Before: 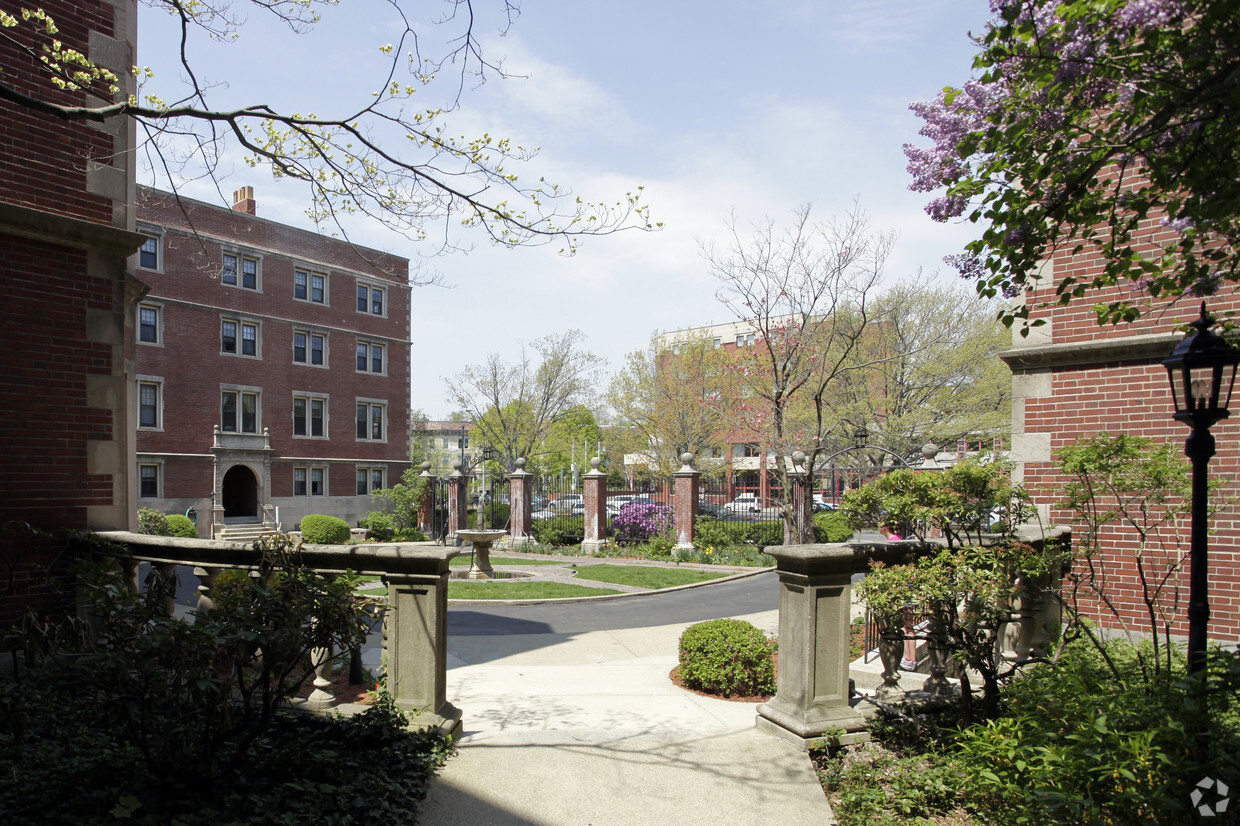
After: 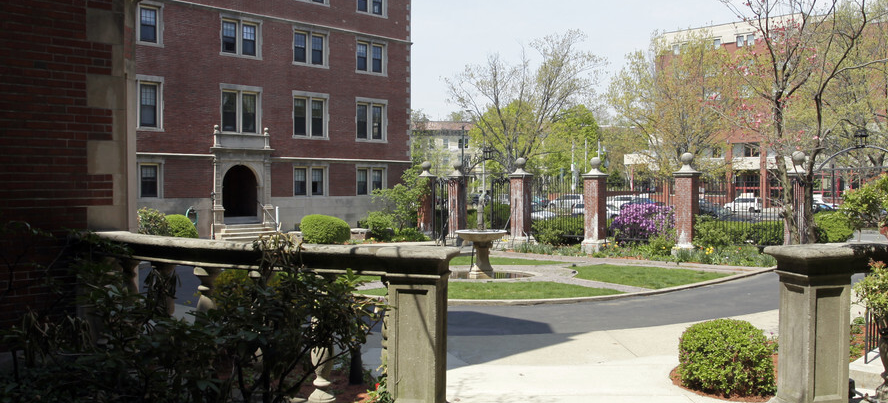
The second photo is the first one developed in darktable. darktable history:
crop: top 36.439%, right 28.324%, bottom 14.685%
